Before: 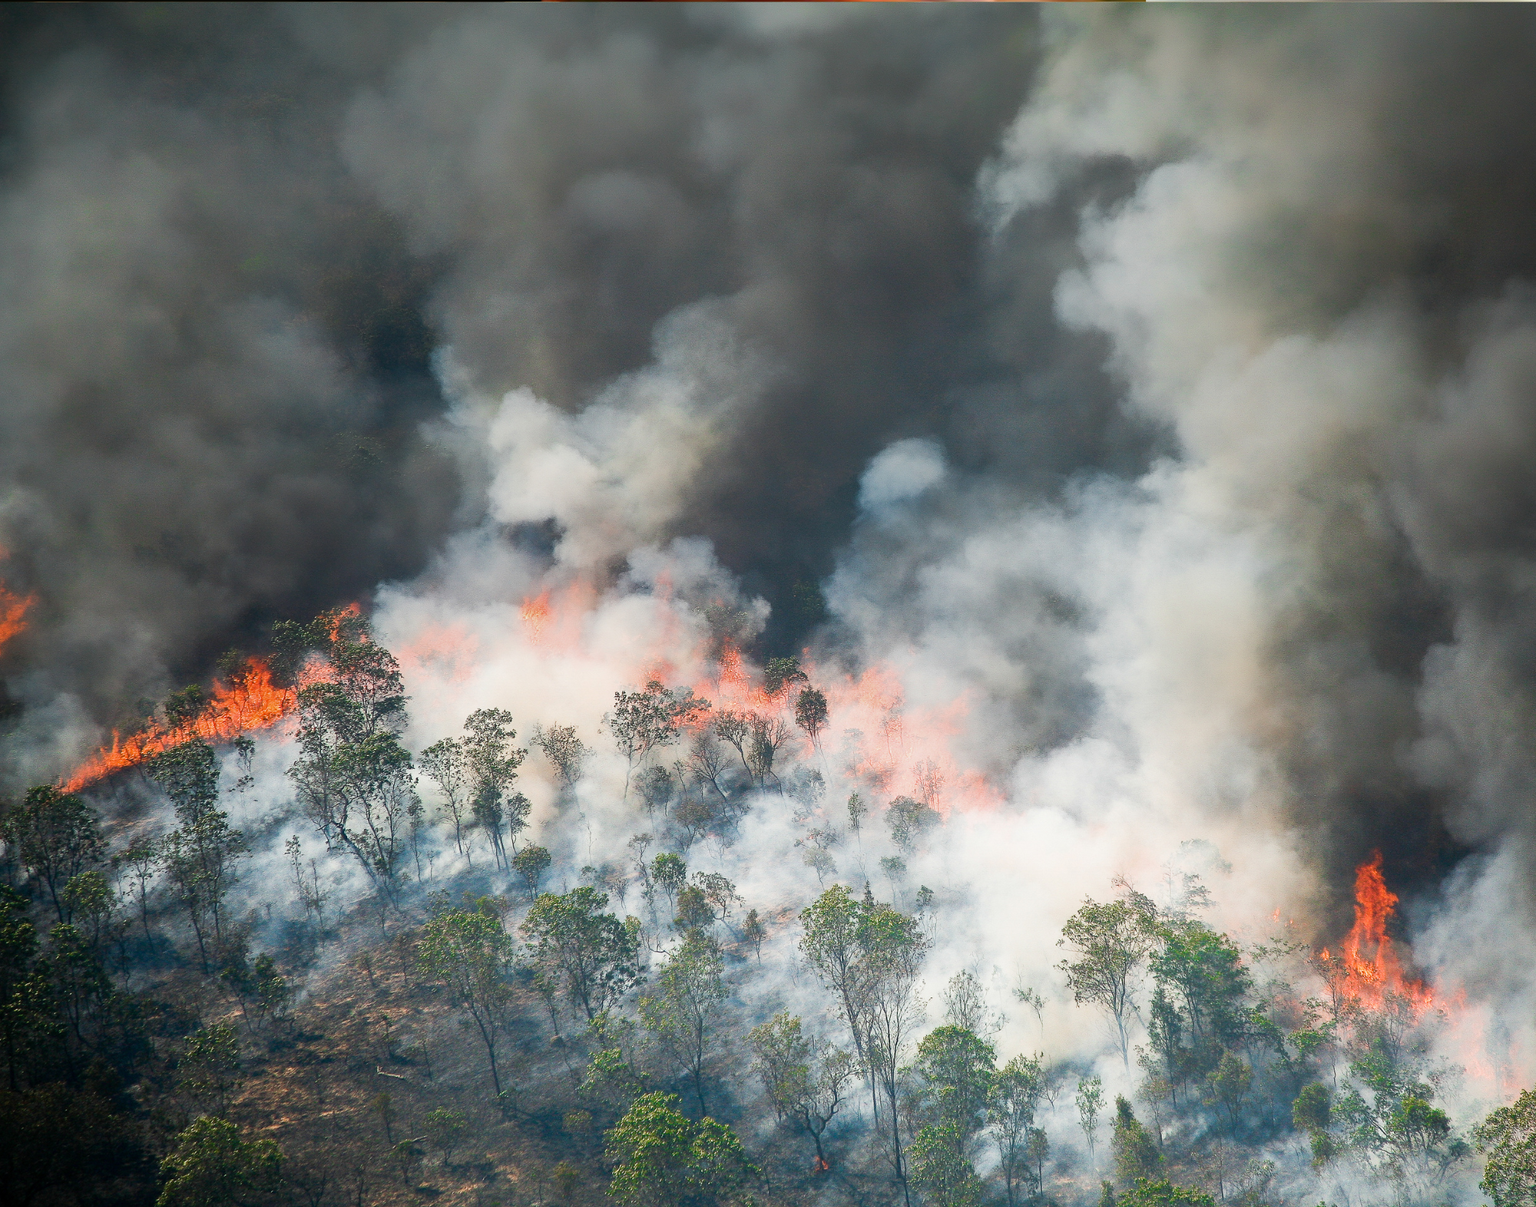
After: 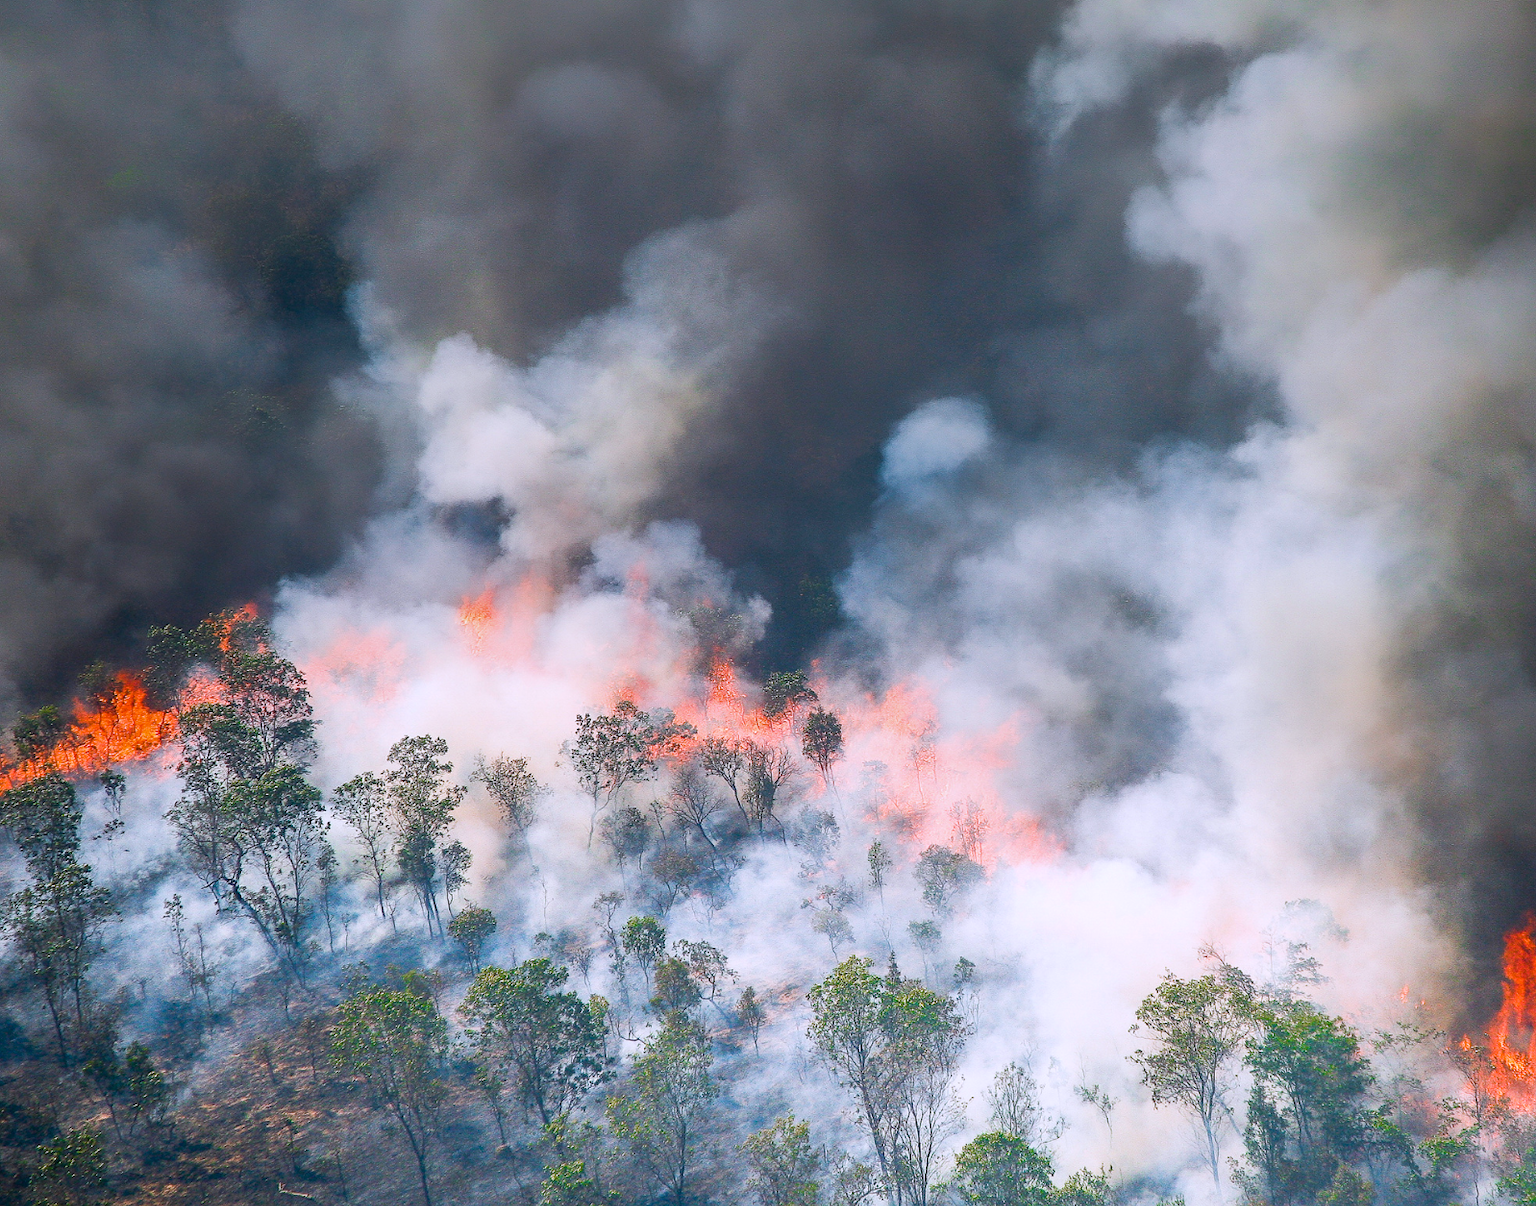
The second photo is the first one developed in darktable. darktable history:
white balance: red 1.004, blue 1.096
crop and rotate: left 10.071%, top 10.071%, right 10.02%, bottom 10.02%
color balance rgb: perceptual saturation grading › global saturation 20%, global vibrance 20%
